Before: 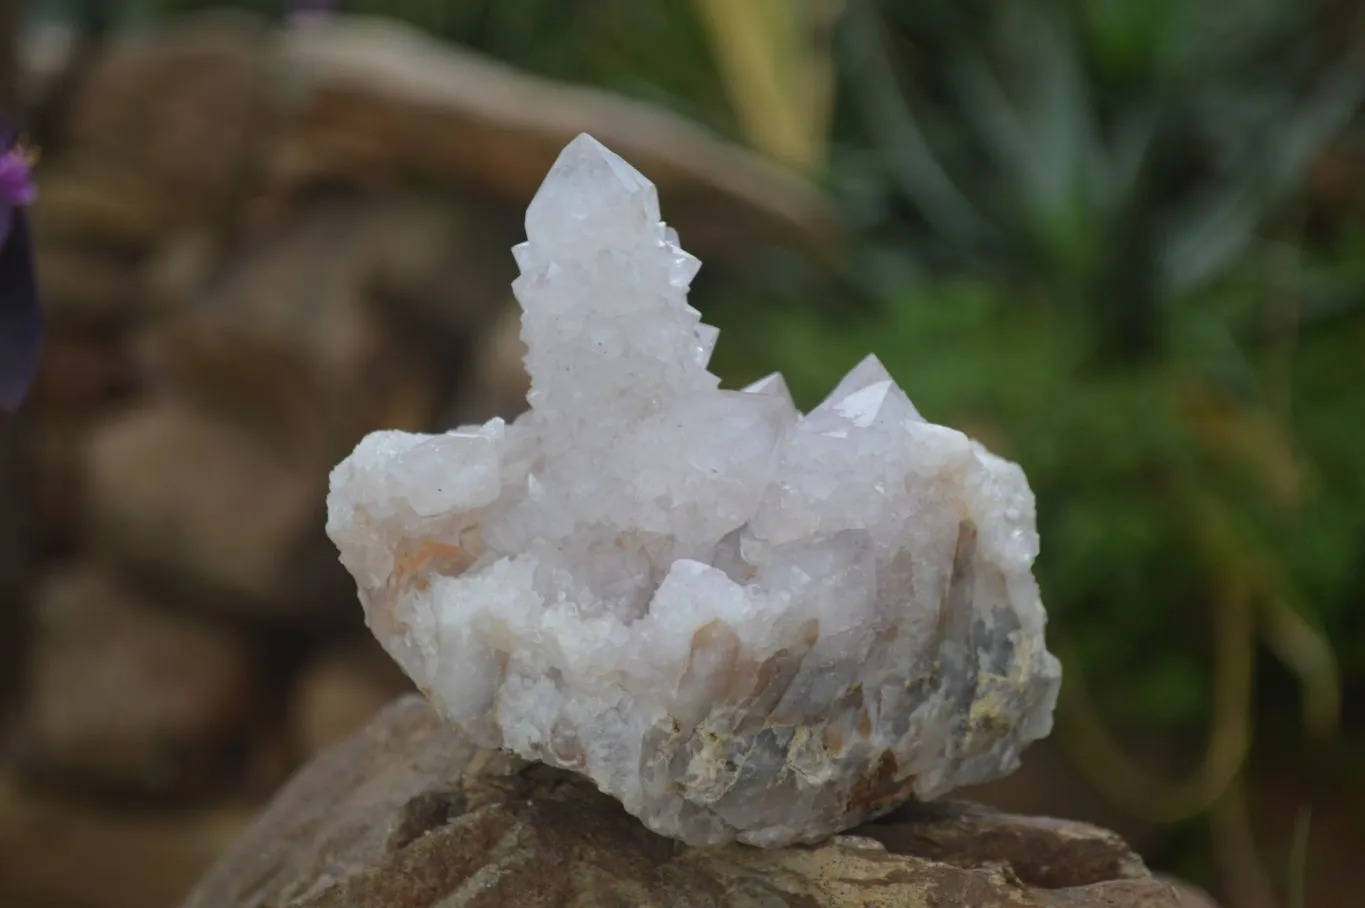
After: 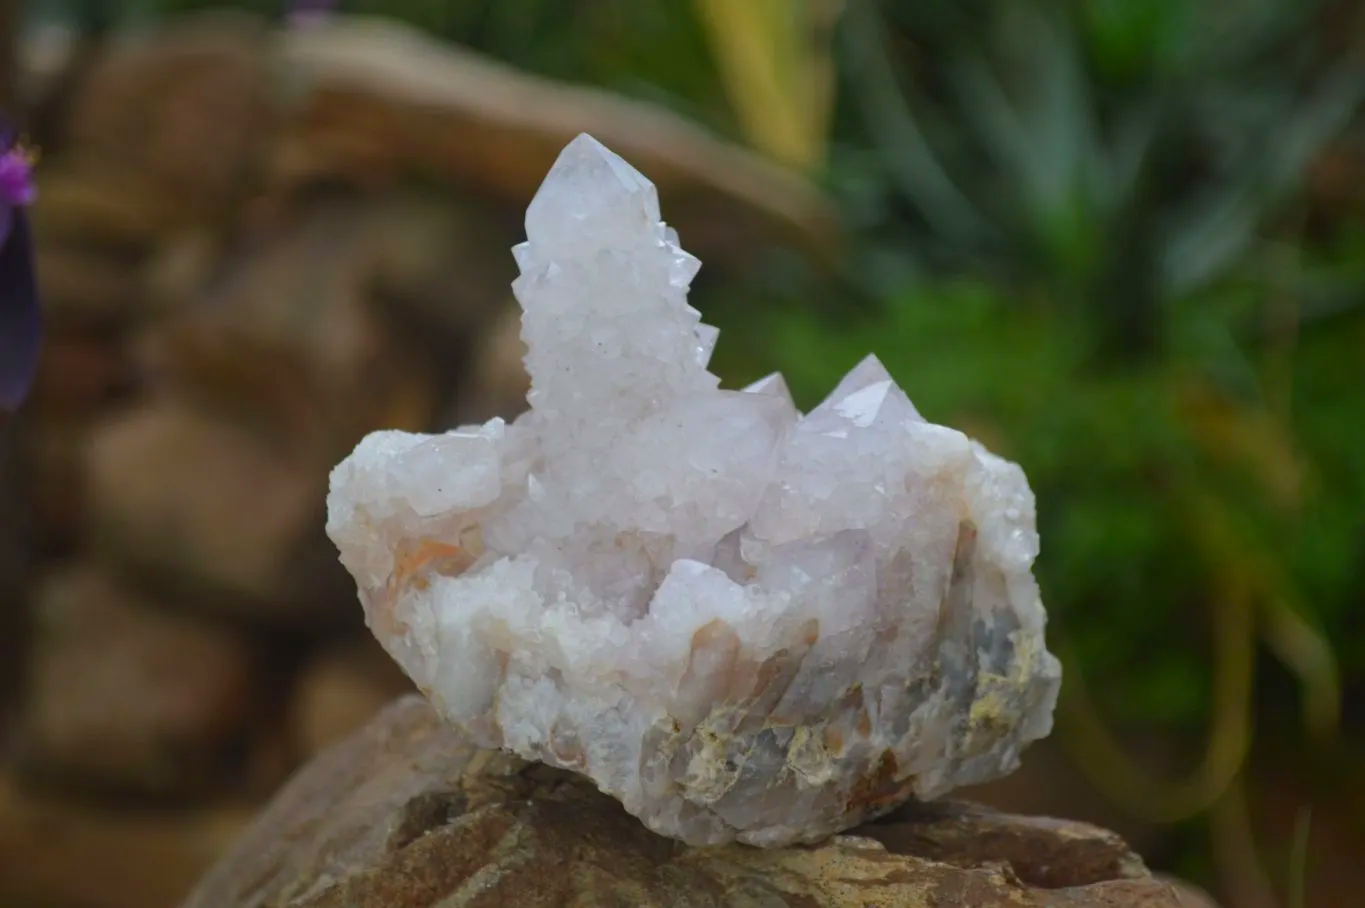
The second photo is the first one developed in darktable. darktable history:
color correction: highlights b* 0.048, saturation 1.33
